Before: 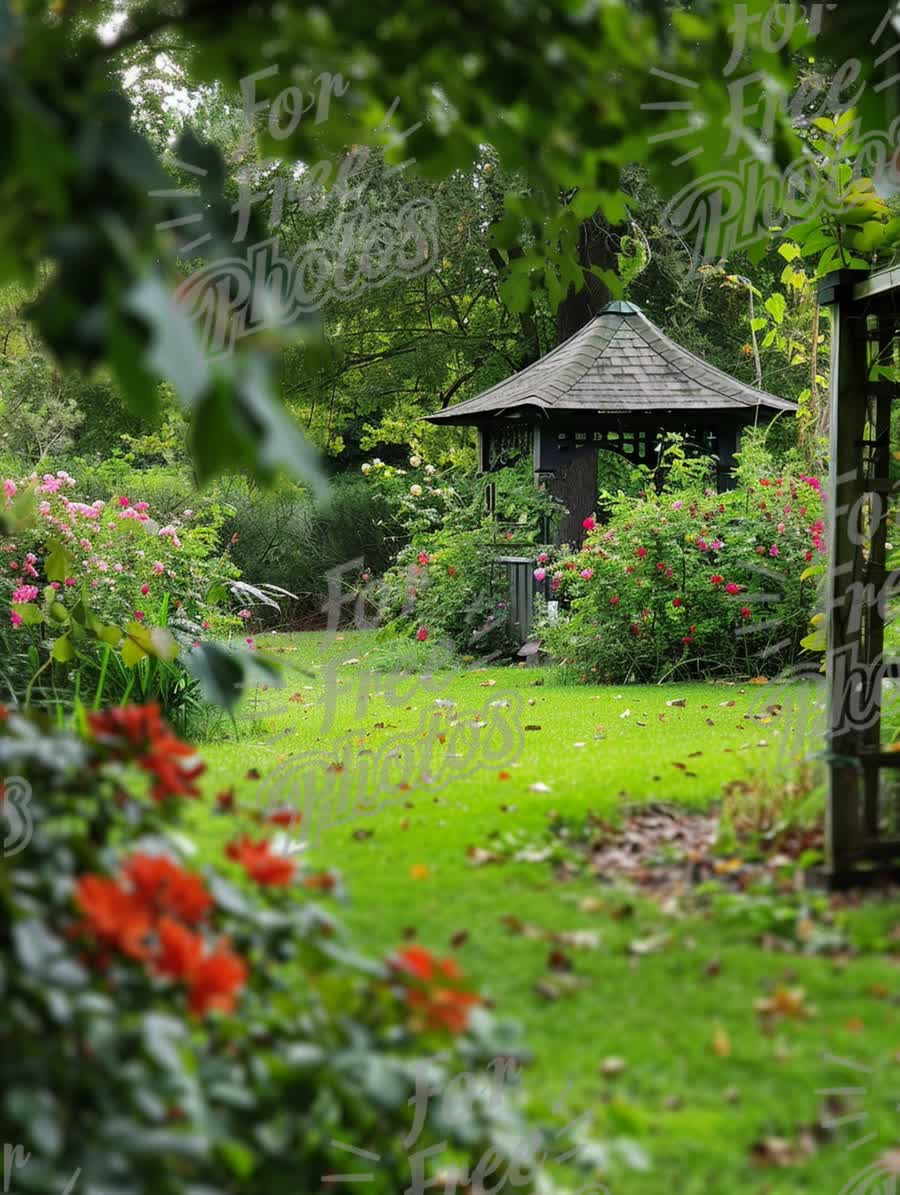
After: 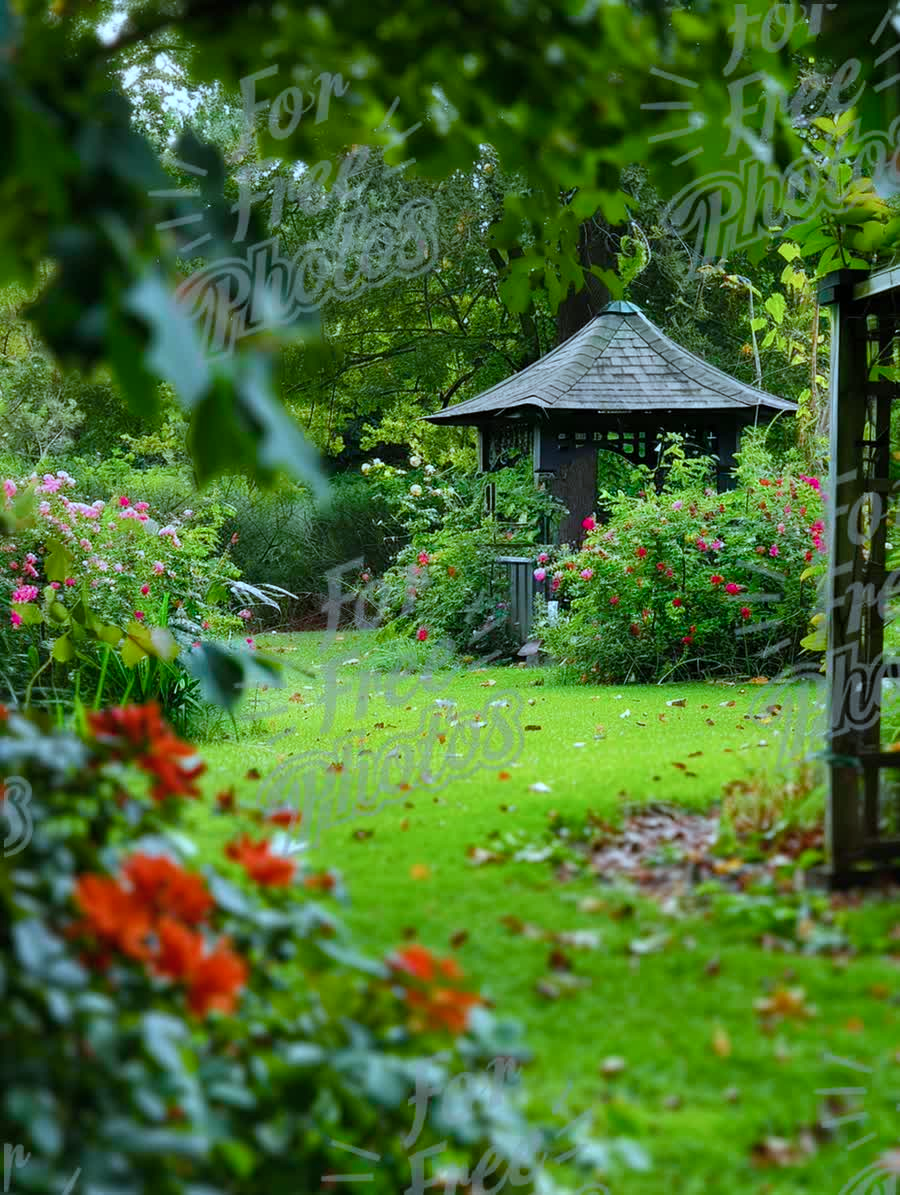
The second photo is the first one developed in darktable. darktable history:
color correction: highlights a* -9.61, highlights b* -21.34
color balance rgb: linear chroma grading › global chroma 9.115%, perceptual saturation grading › global saturation 20%, perceptual saturation grading › highlights -24.712%, perceptual saturation grading › shadows 25.525%, global vibrance 12.199%
